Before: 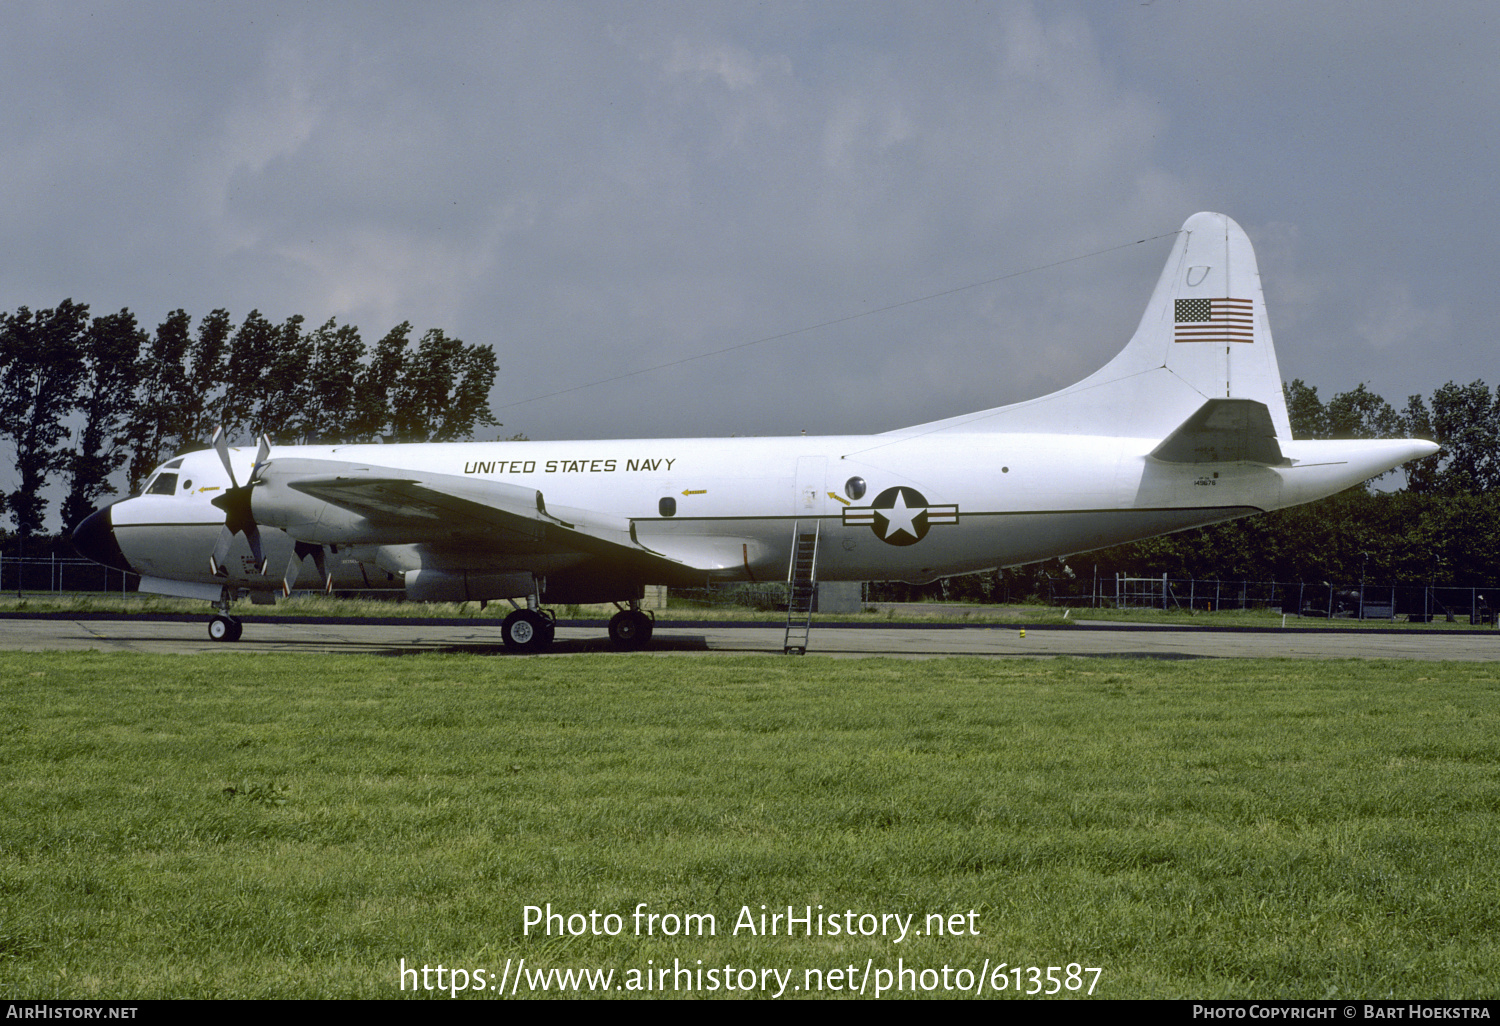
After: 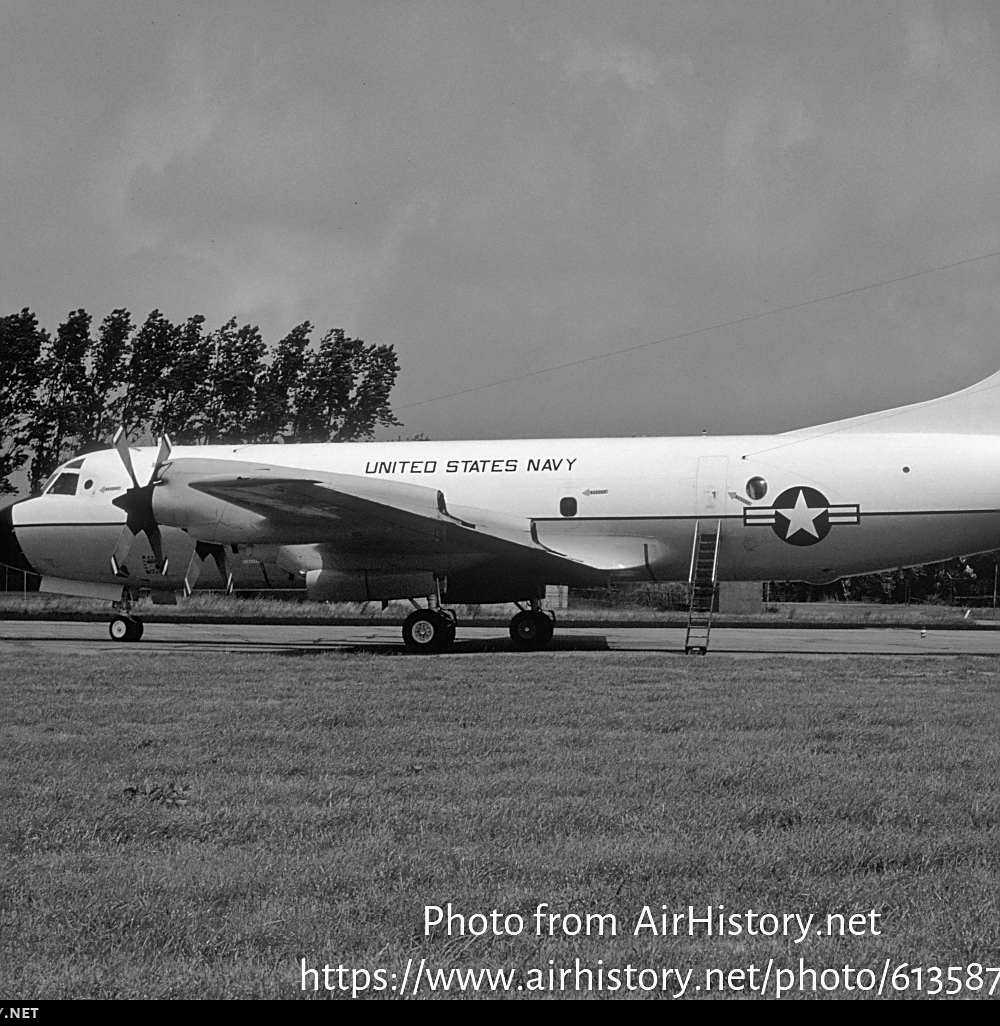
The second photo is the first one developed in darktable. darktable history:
sharpen: on, module defaults
crop and rotate: left 6.617%, right 26.717%
monochrome: a 32, b 64, size 2.3
velvia: strength 17%
color zones: curves: ch0 [(0.11, 0.396) (0.195, 0.36) (0.25, 0.5) (0.303, 0.412) (0.357, 0.544) (0.75, 0.5) (0.967, 0.328)]; ch1 [(0, 0.468) (0.112, 0.512) (0.202, 0.6) (0.25, 0.5) (0.307, 0.352) (0.357, 0.544) (0.75, 0.5) (0.963, 0.524)]
